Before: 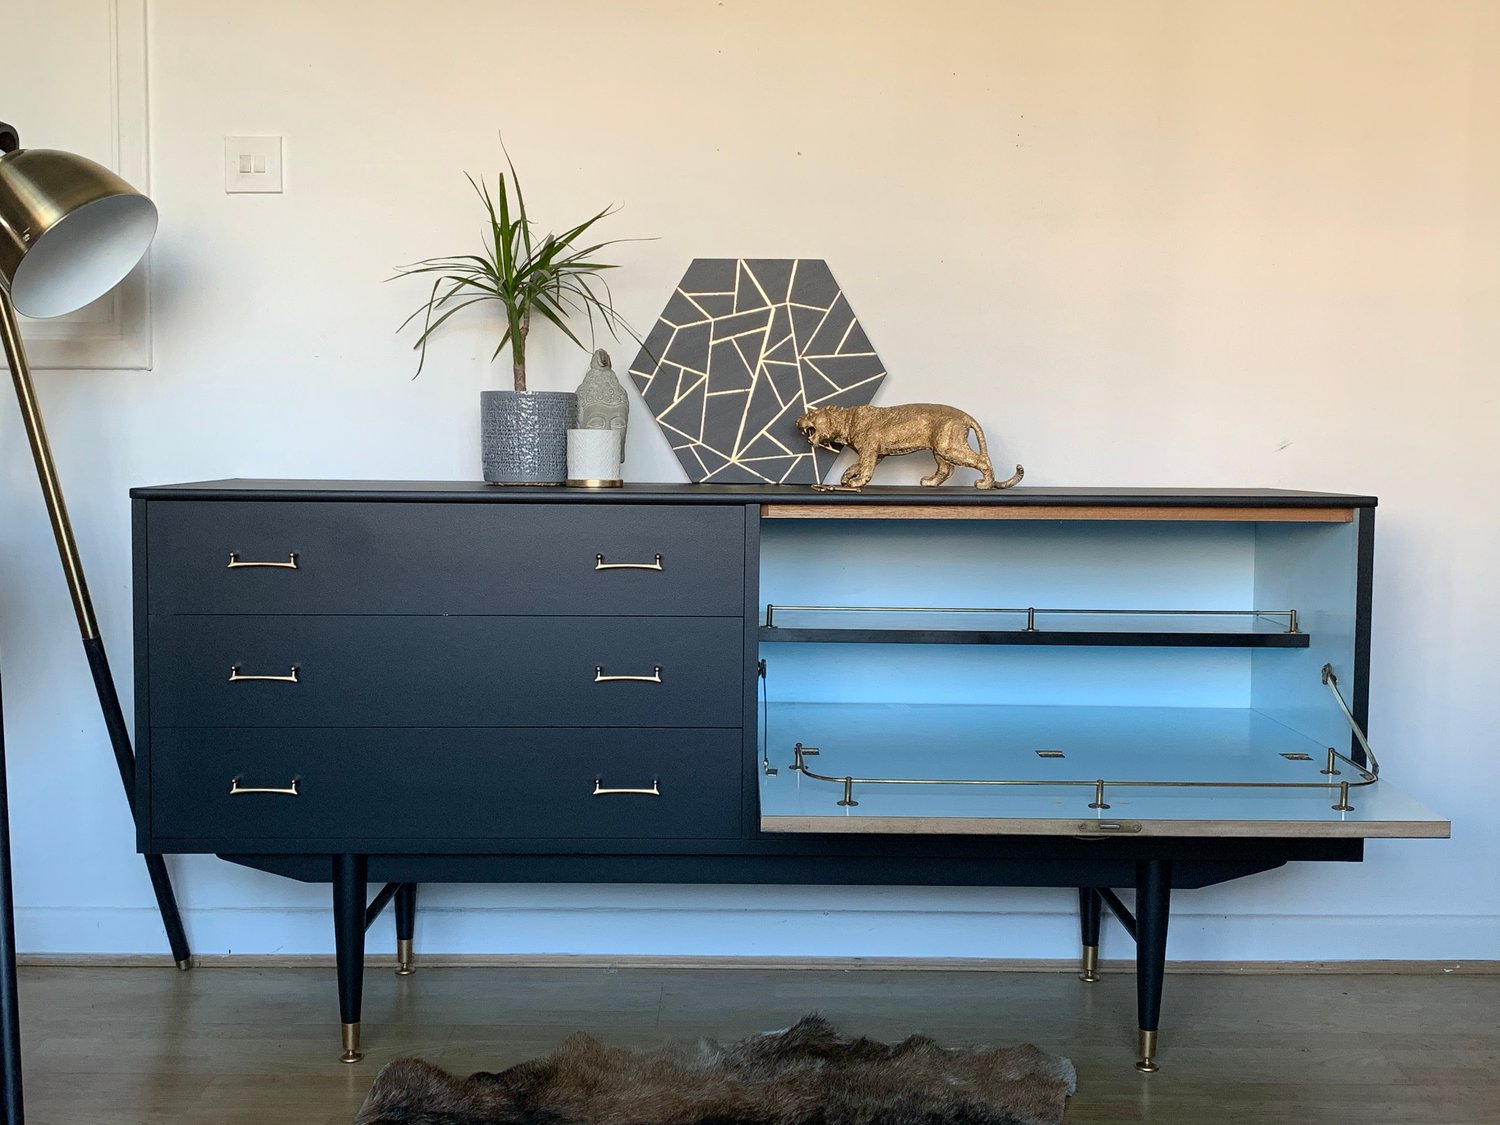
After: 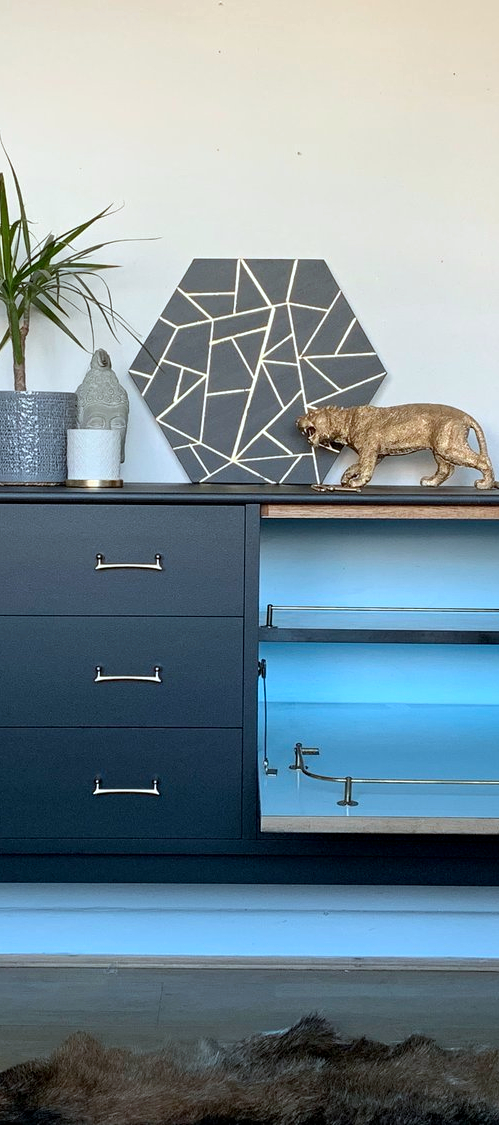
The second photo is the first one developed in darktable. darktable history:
crop: left 33.36%, right 33.36%
exposure: black level correction 0.002, exposure 0.15 EV, compensate highlight preservation false
color correction: highlights a* -4.18, highlights b* -10.81
